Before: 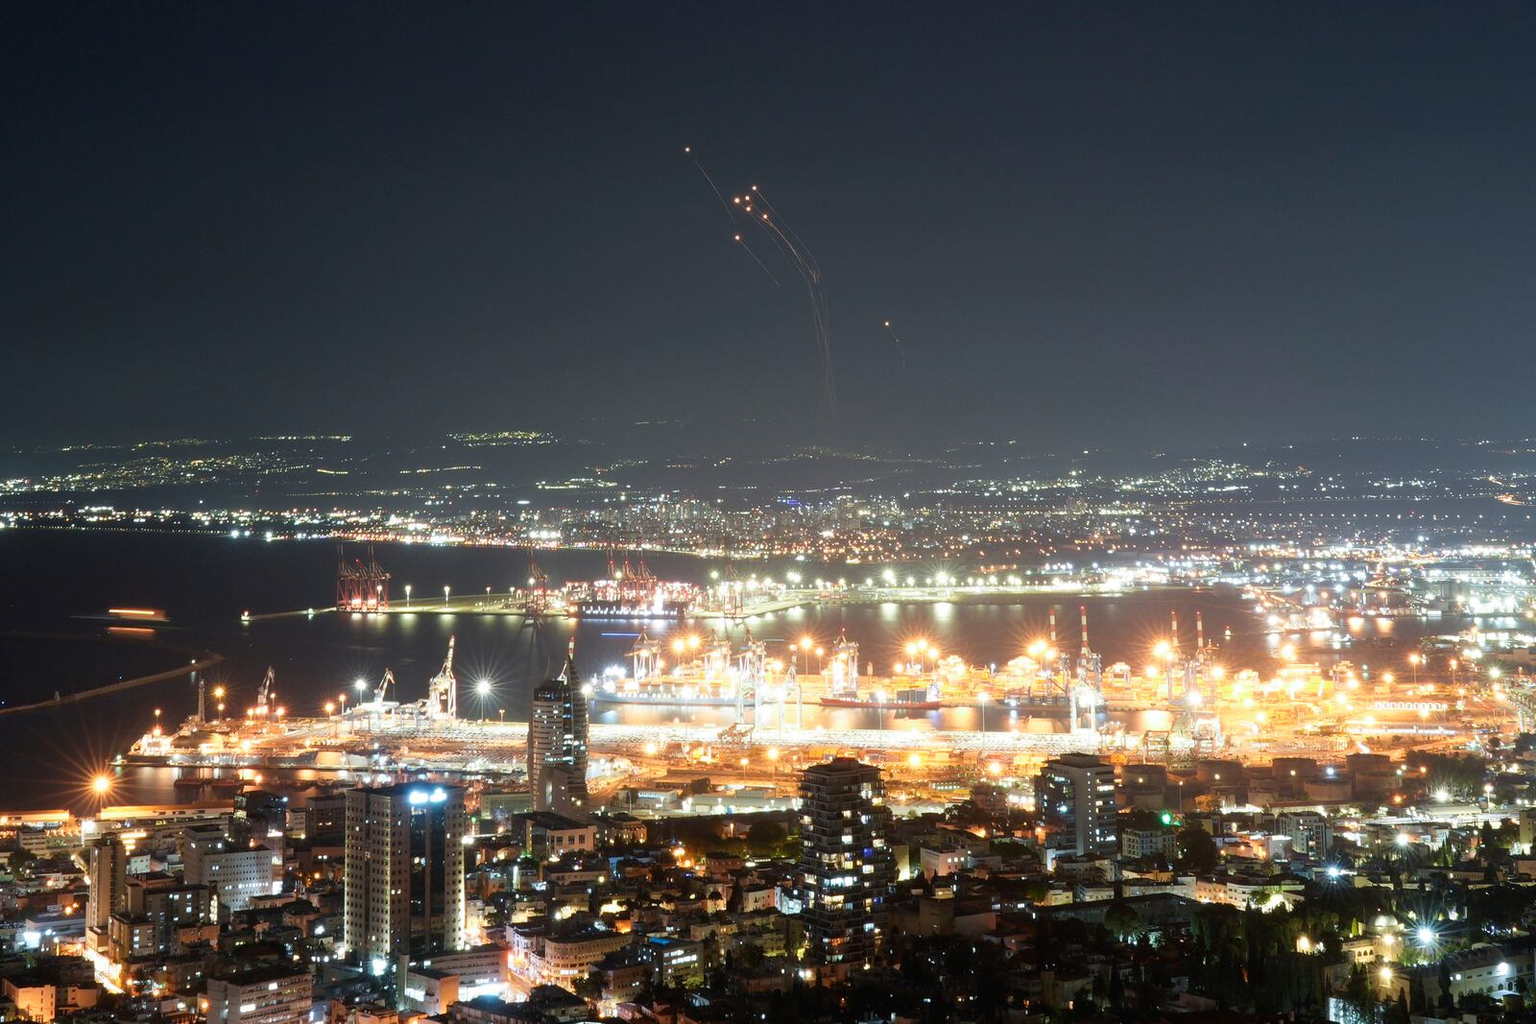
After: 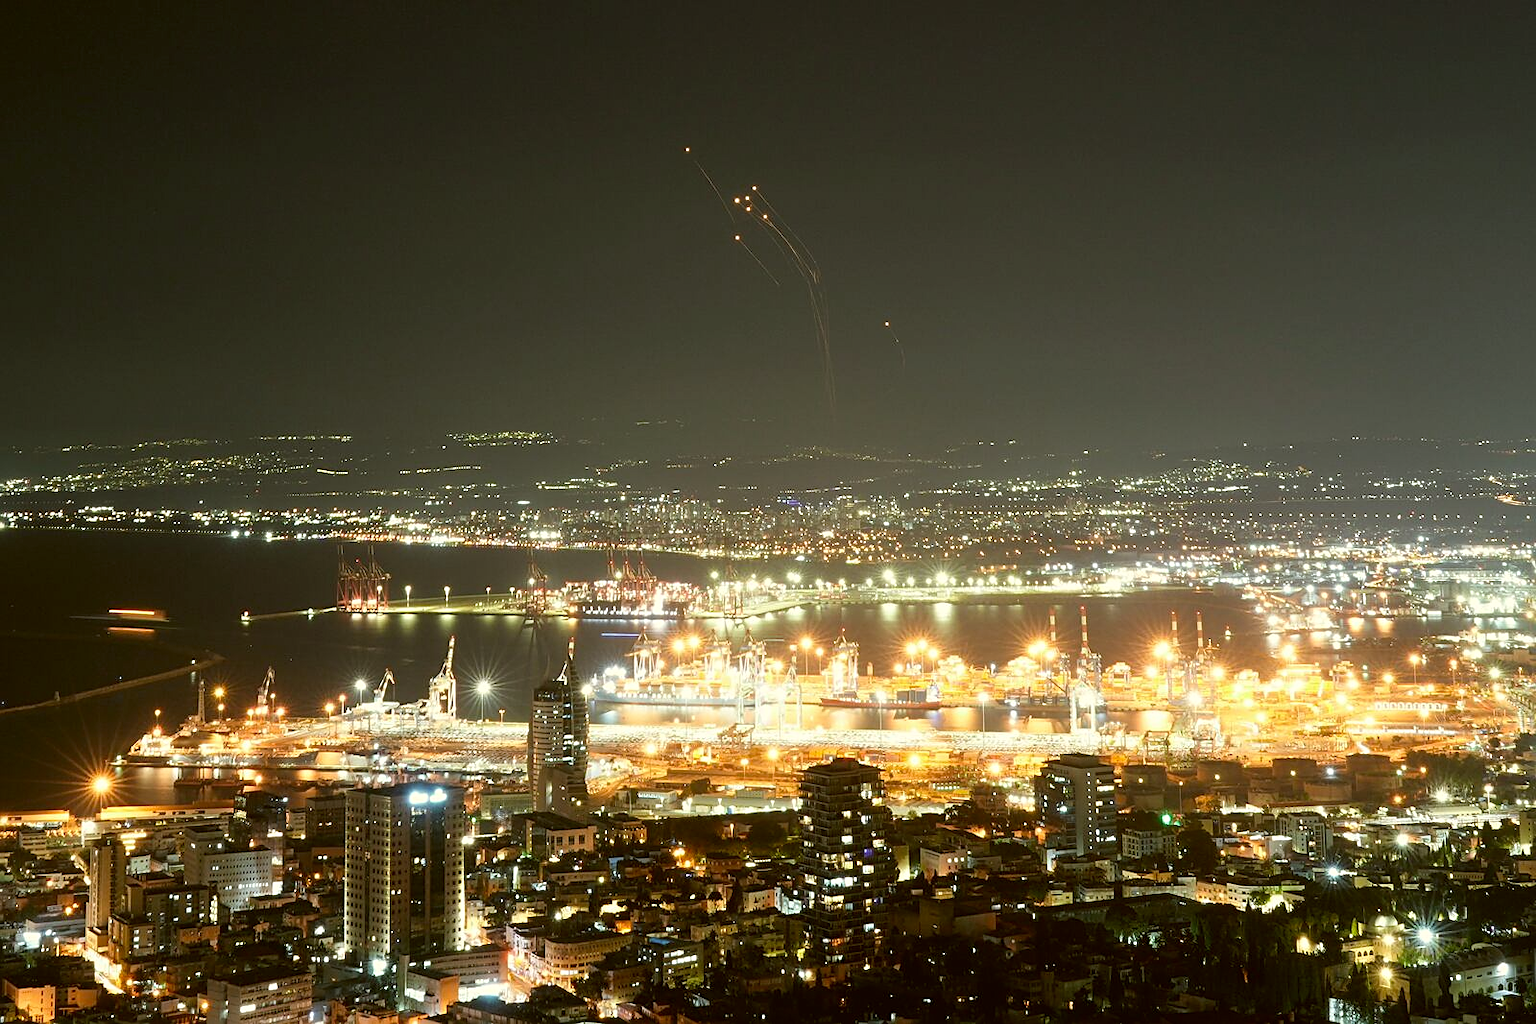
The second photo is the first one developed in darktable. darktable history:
color correction: highlights a* -1.61, highlights b* 10.25, shadows a* 0.241, shadows b* 18.71
sharpen: on, module defaults
color calibration: illuminant same as pipeline (D50), adaptation XYZ, x 0.346, y 0.358, temperature 5013.15 K
